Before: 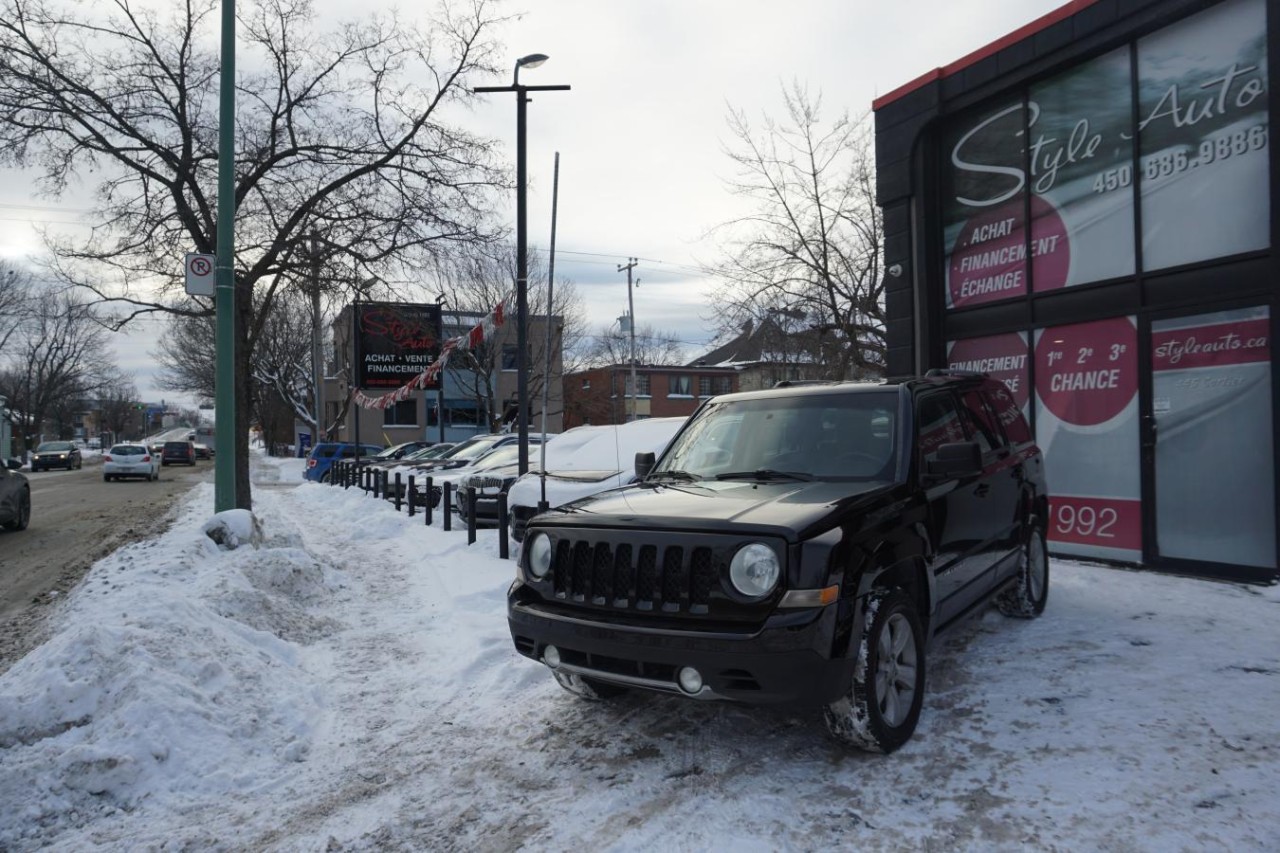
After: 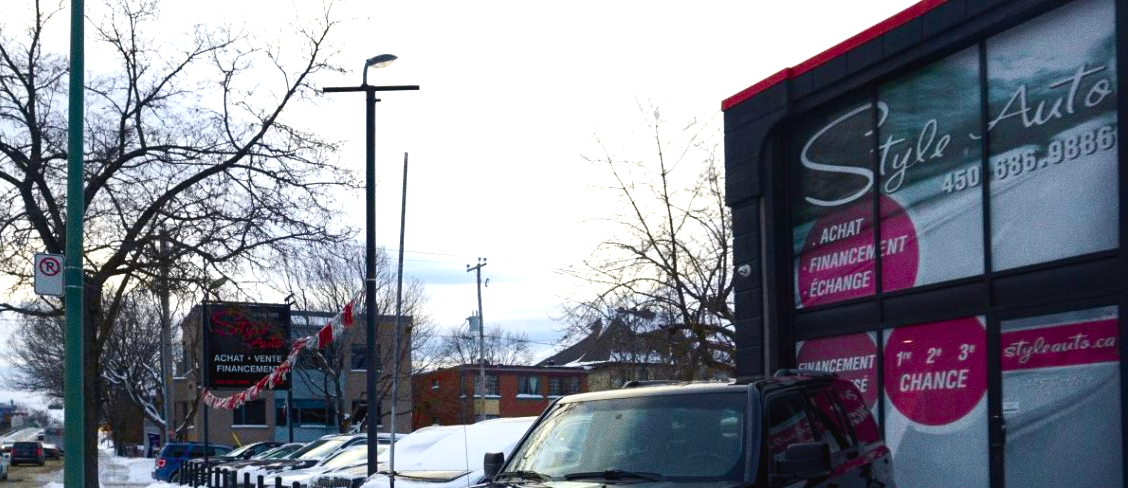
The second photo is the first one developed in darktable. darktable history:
crop and rotate: left 11.812%, bottom 42.776%
color balance rgb: global offset › luminance -0.37%, perceptual saturation grading › highlights -17.77%, perceptual saturation grading › mid-tones 33.1%, perceptual saturation grading › shadows 50.52%, perceptual brilliance grading › highlights 20%, perceptual brilliance grading › mid-tones 20%, perceptual brilliance grading › shadows -20%, global vibrance 50%
tone curve: curves: ch0 [(0, 0.024) (0.119, 0.146) (0.474, 0.485) (0.718, 0.739) (0.817, 0.839) (1, 0.998)]; ch1 [(0, 0) (0.377, 0.416) (0.439, 0.451) (0.477, 0.485) (0.501, 0.503) (0.538, 0.544) (0.58, 0.613) (0.664, 0.7) (0.783, 0.804) (1, 1)]; ch2 [(0, 0) (0.38, 0.405) (0.463, 0.456) (0.498, 0.497) (0.524, 0.535) (0.578, 0.576) (0.648, 0.665) (1, 1)], color space Lab, independent channels, preserve colors none
grain: coarseness 0.09 ISO
